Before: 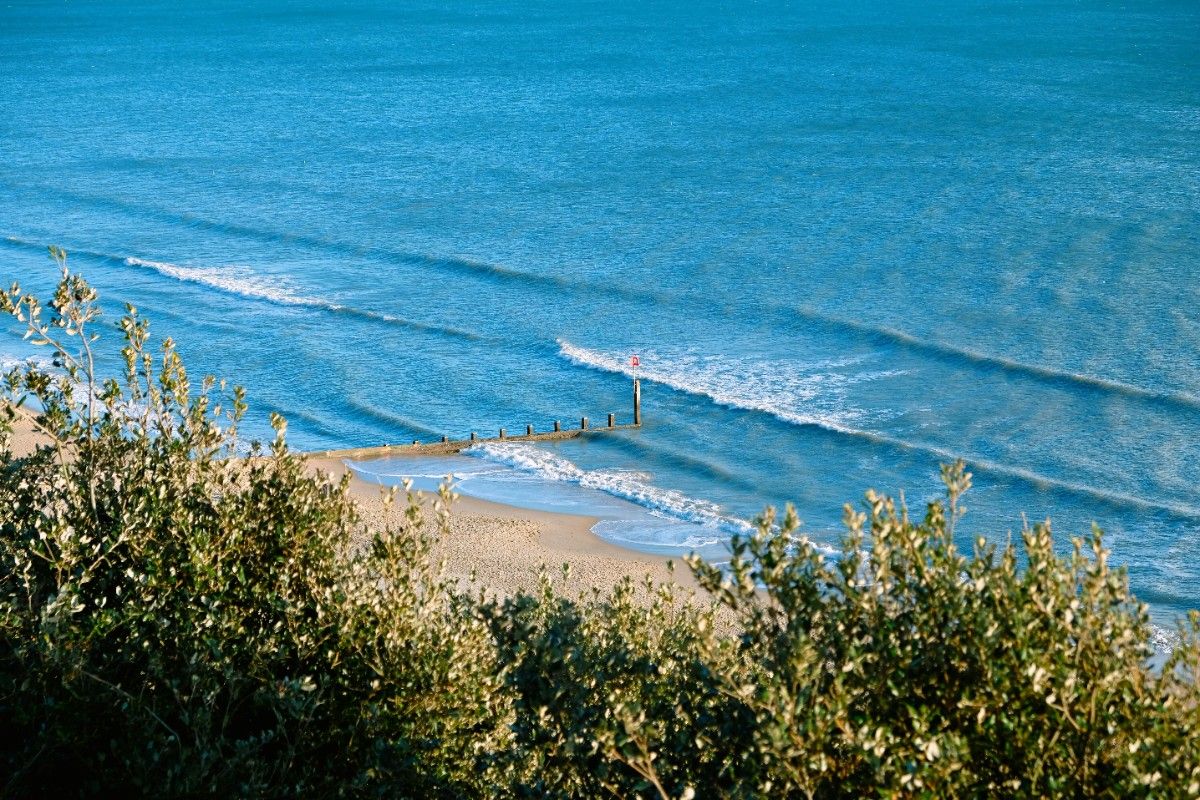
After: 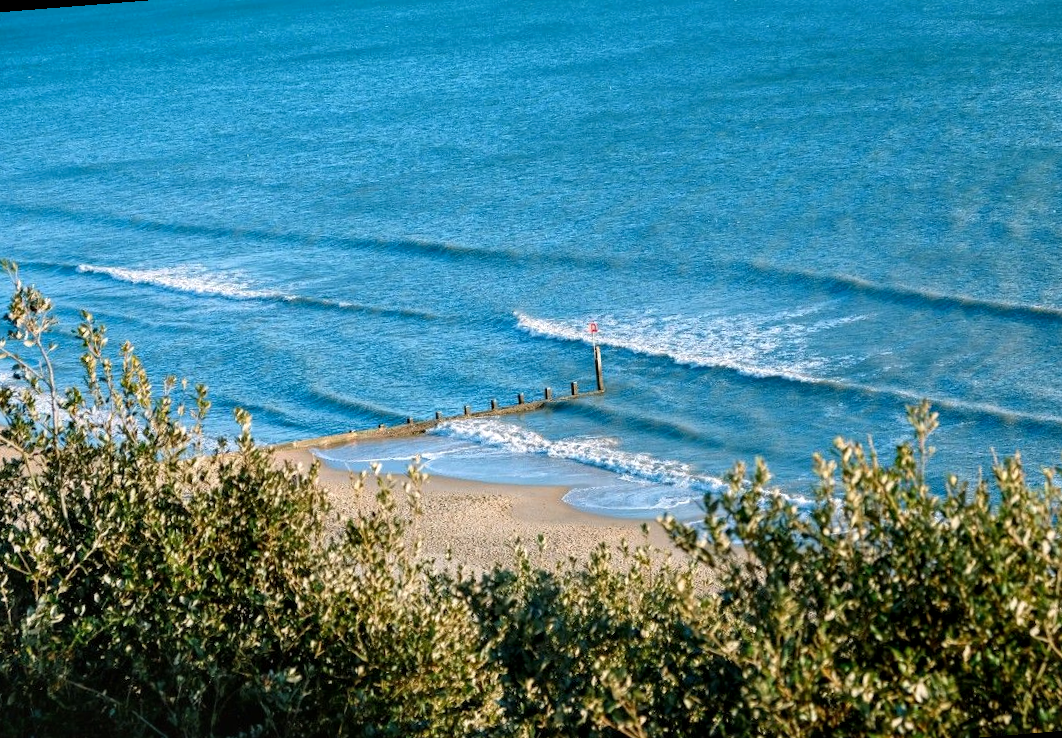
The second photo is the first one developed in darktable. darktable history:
crop and rotate: right 5.167%
local contrast: on, module defaults
rotate and perspective: rotation -4.57°, crop left 0.054, crop right 0.944, crop top 0.087, crop bottom 0.914
